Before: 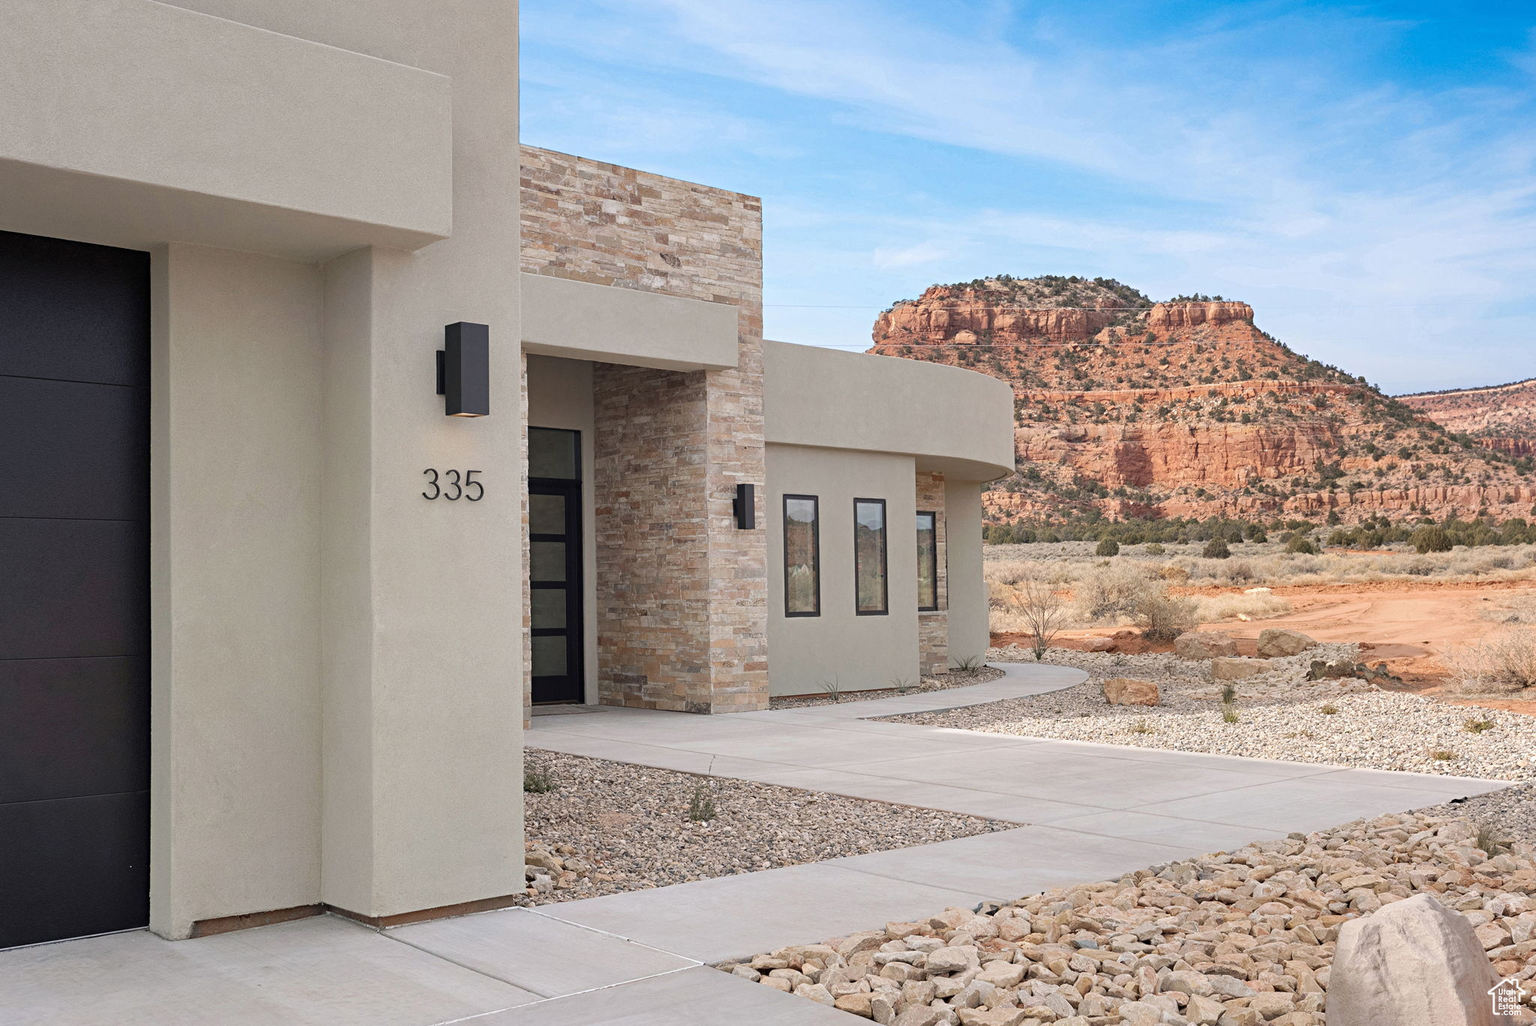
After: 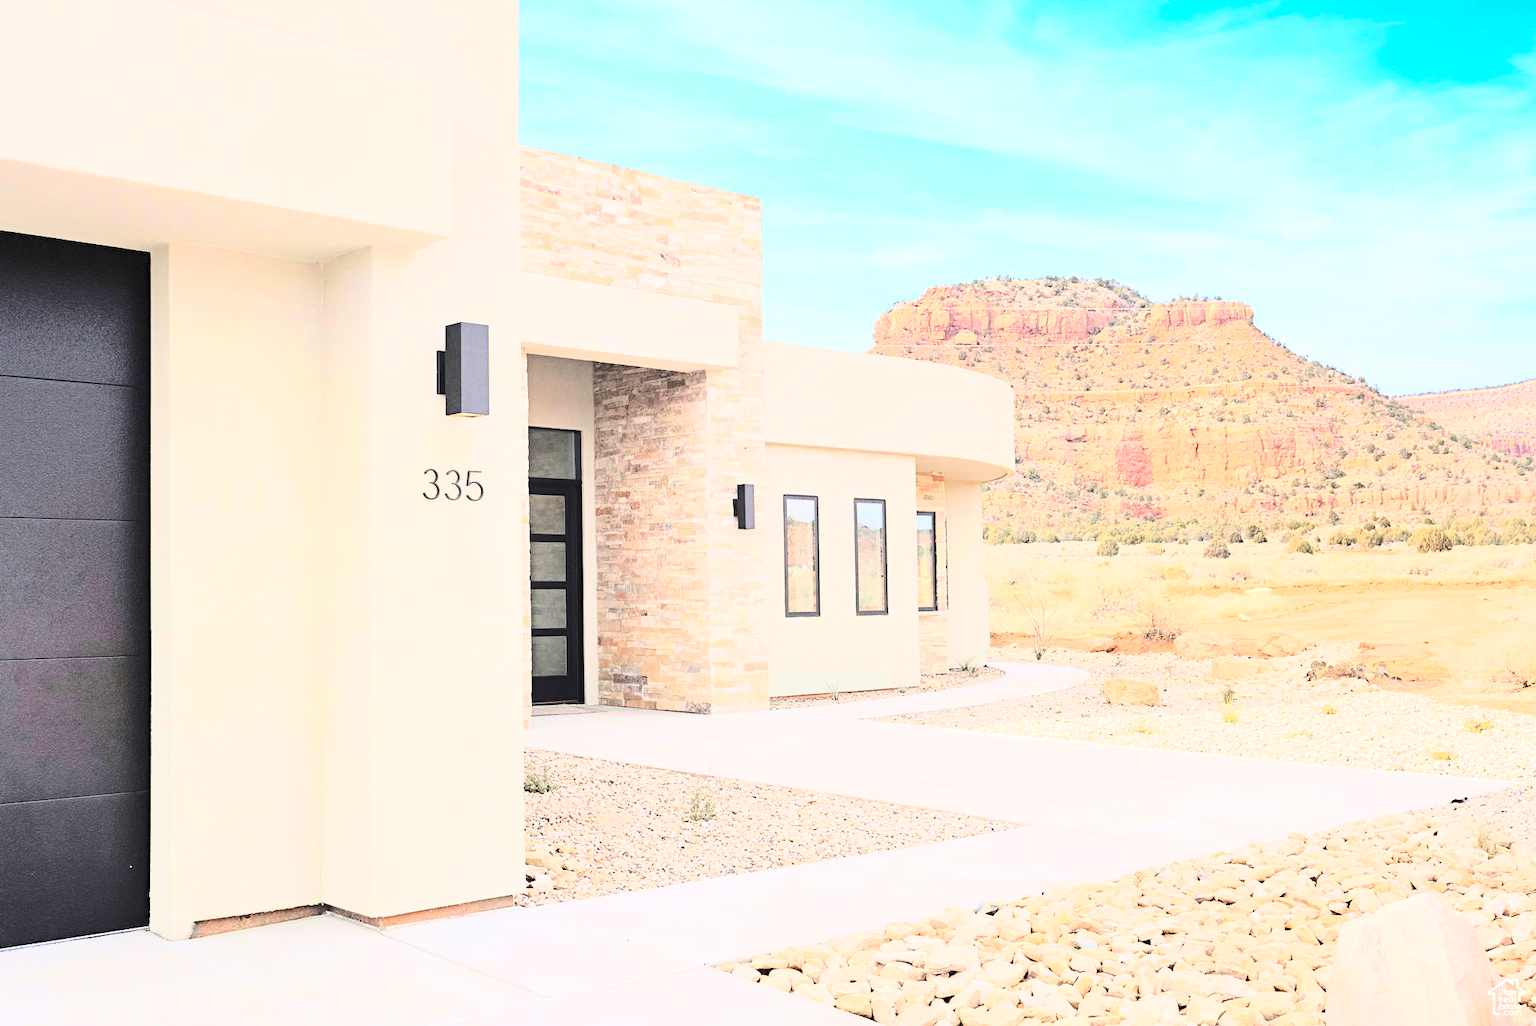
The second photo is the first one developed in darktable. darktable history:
contrast brightness saturation: contrast 0.103, brightness 0.293, saturation 0.15
base curve: curves: ch0 [(0, 0) (0.028, 0.03) (0.121, 0.232) (0.46, 0.748) (0.859, 0.968) (1, 1)]
tone equalizer: -7 EV 0.164 EV, -6 EV 0.601 EV, -5 EV 1.11 EV, -4 EV 1.36 EV, -3 EV 1.13 EV, -2 EV 0.6 EV, -1 EV 0.15 EV, edges refinement/feathering 500, mask exposure compensation -1.57 EV, preserve details no
